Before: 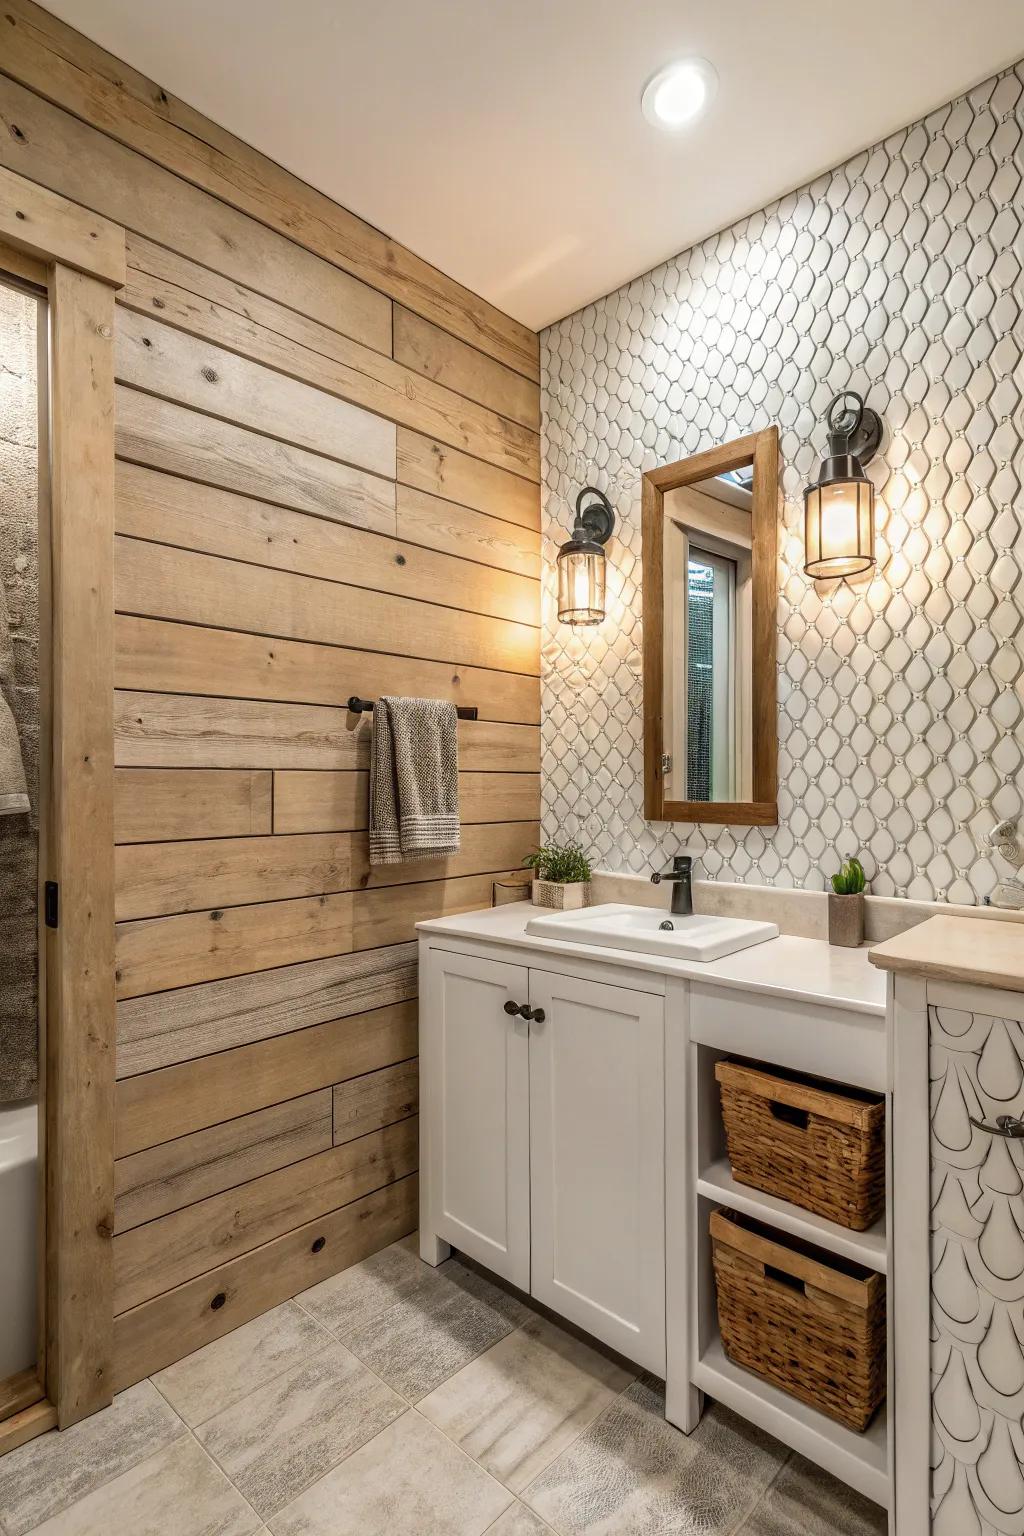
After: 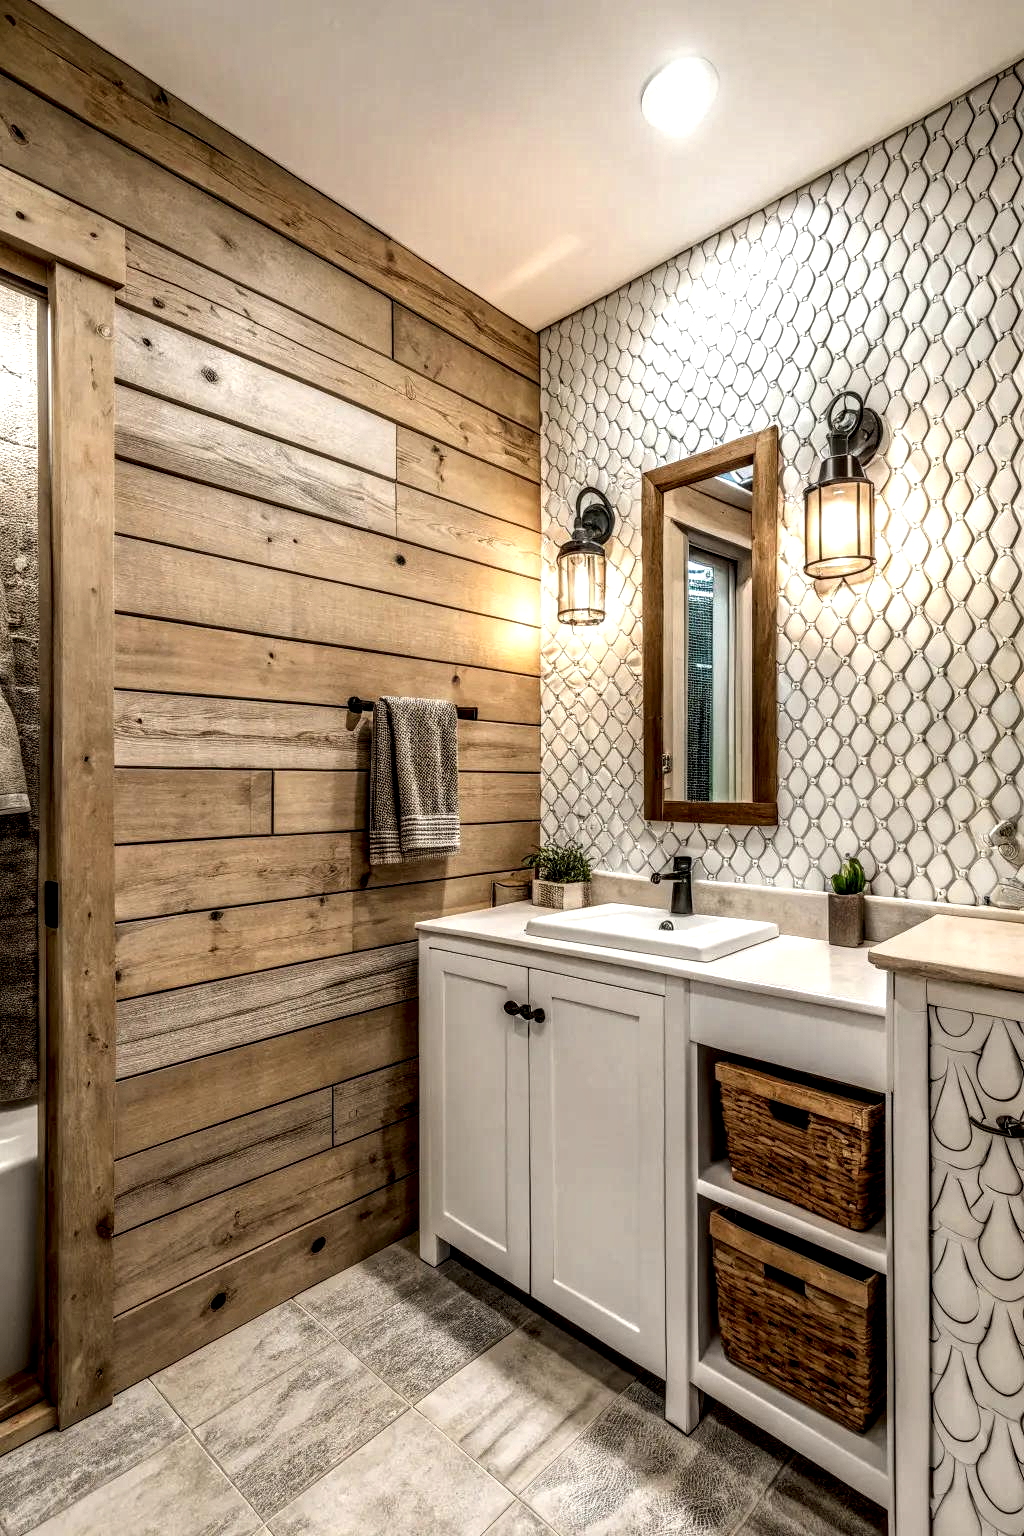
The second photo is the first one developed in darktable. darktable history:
local contrast: highlights 22%, detail 196%
